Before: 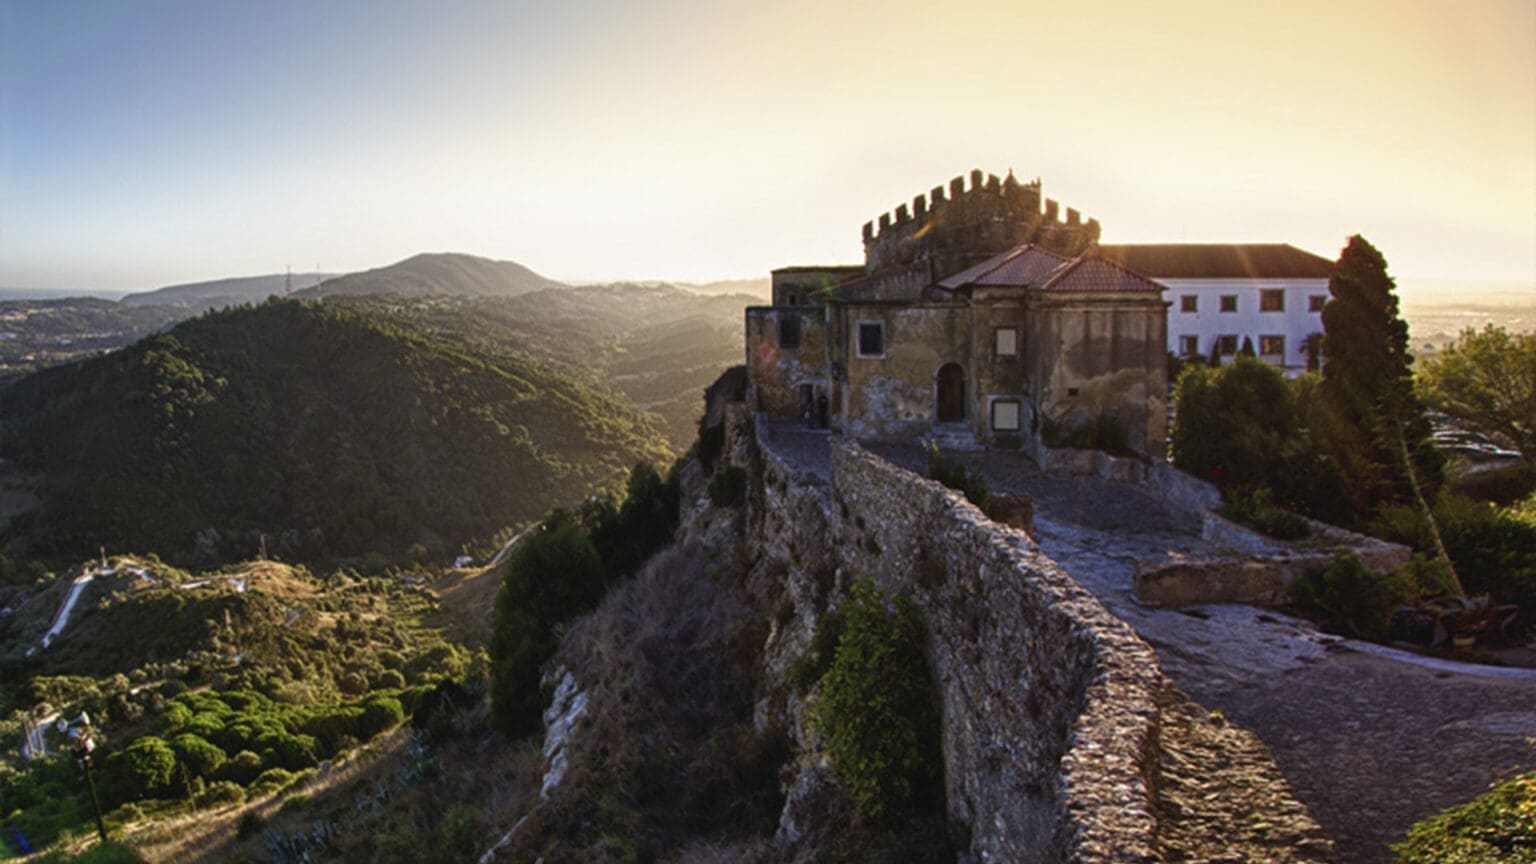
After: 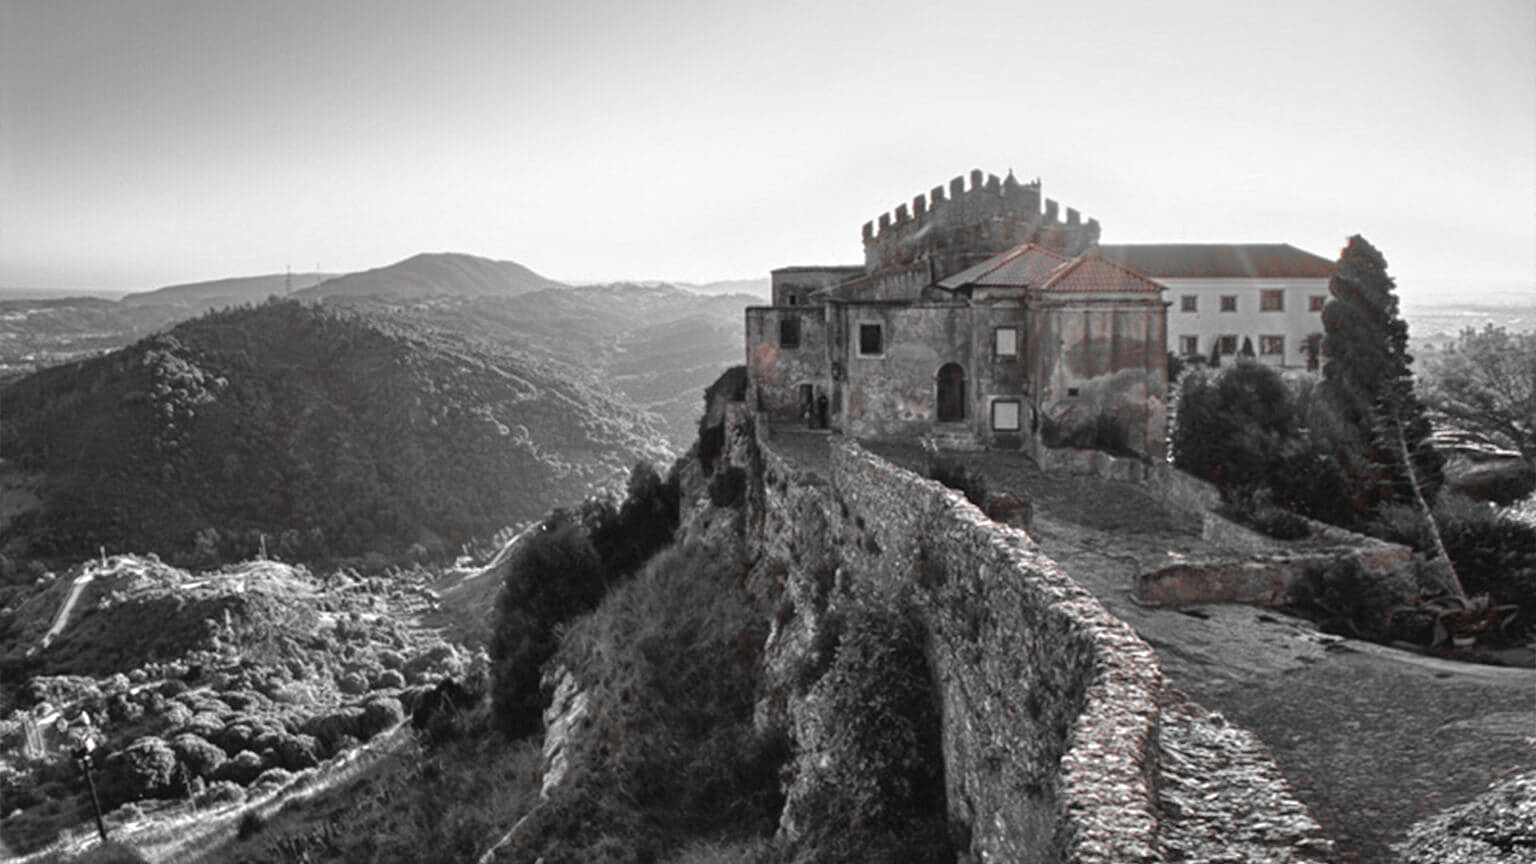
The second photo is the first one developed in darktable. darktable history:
tone equalizer: -7 EV 0.15 EV, -6 EV 0.6 EV, -5 EV 1.15 EV, -4 EV 1.33 EV, -3 EV 1.15 EV, -2 EV 0.6 EV, -1 EV 0.15 EV, mask exposure compensation -0.5 EV
color zones: curves: ch1 [(0, 0.006) (0.094, 0.285) (0.171, 0.001) (0.429, 0.001) (0.571, 0.003) (0.714, 0.004) (0.857, 0.004) (1, 0.006)]
